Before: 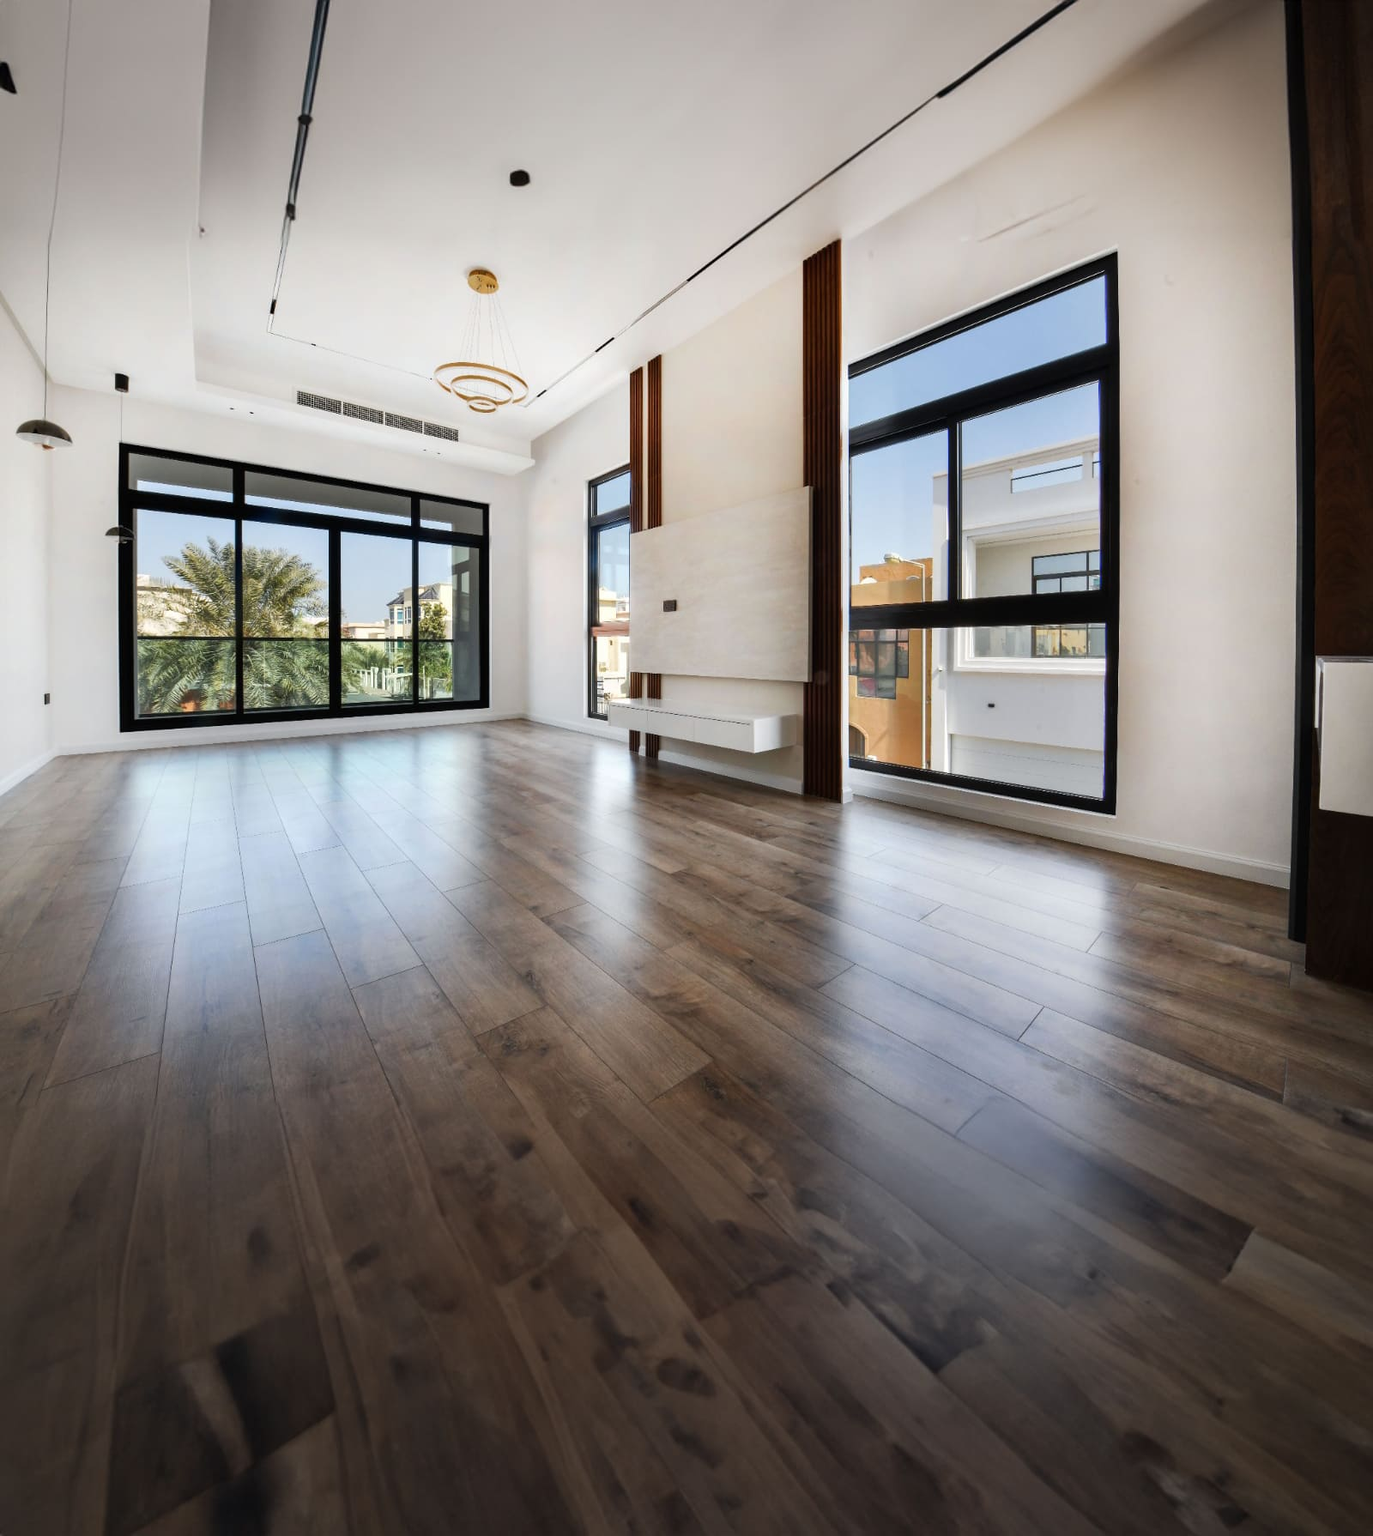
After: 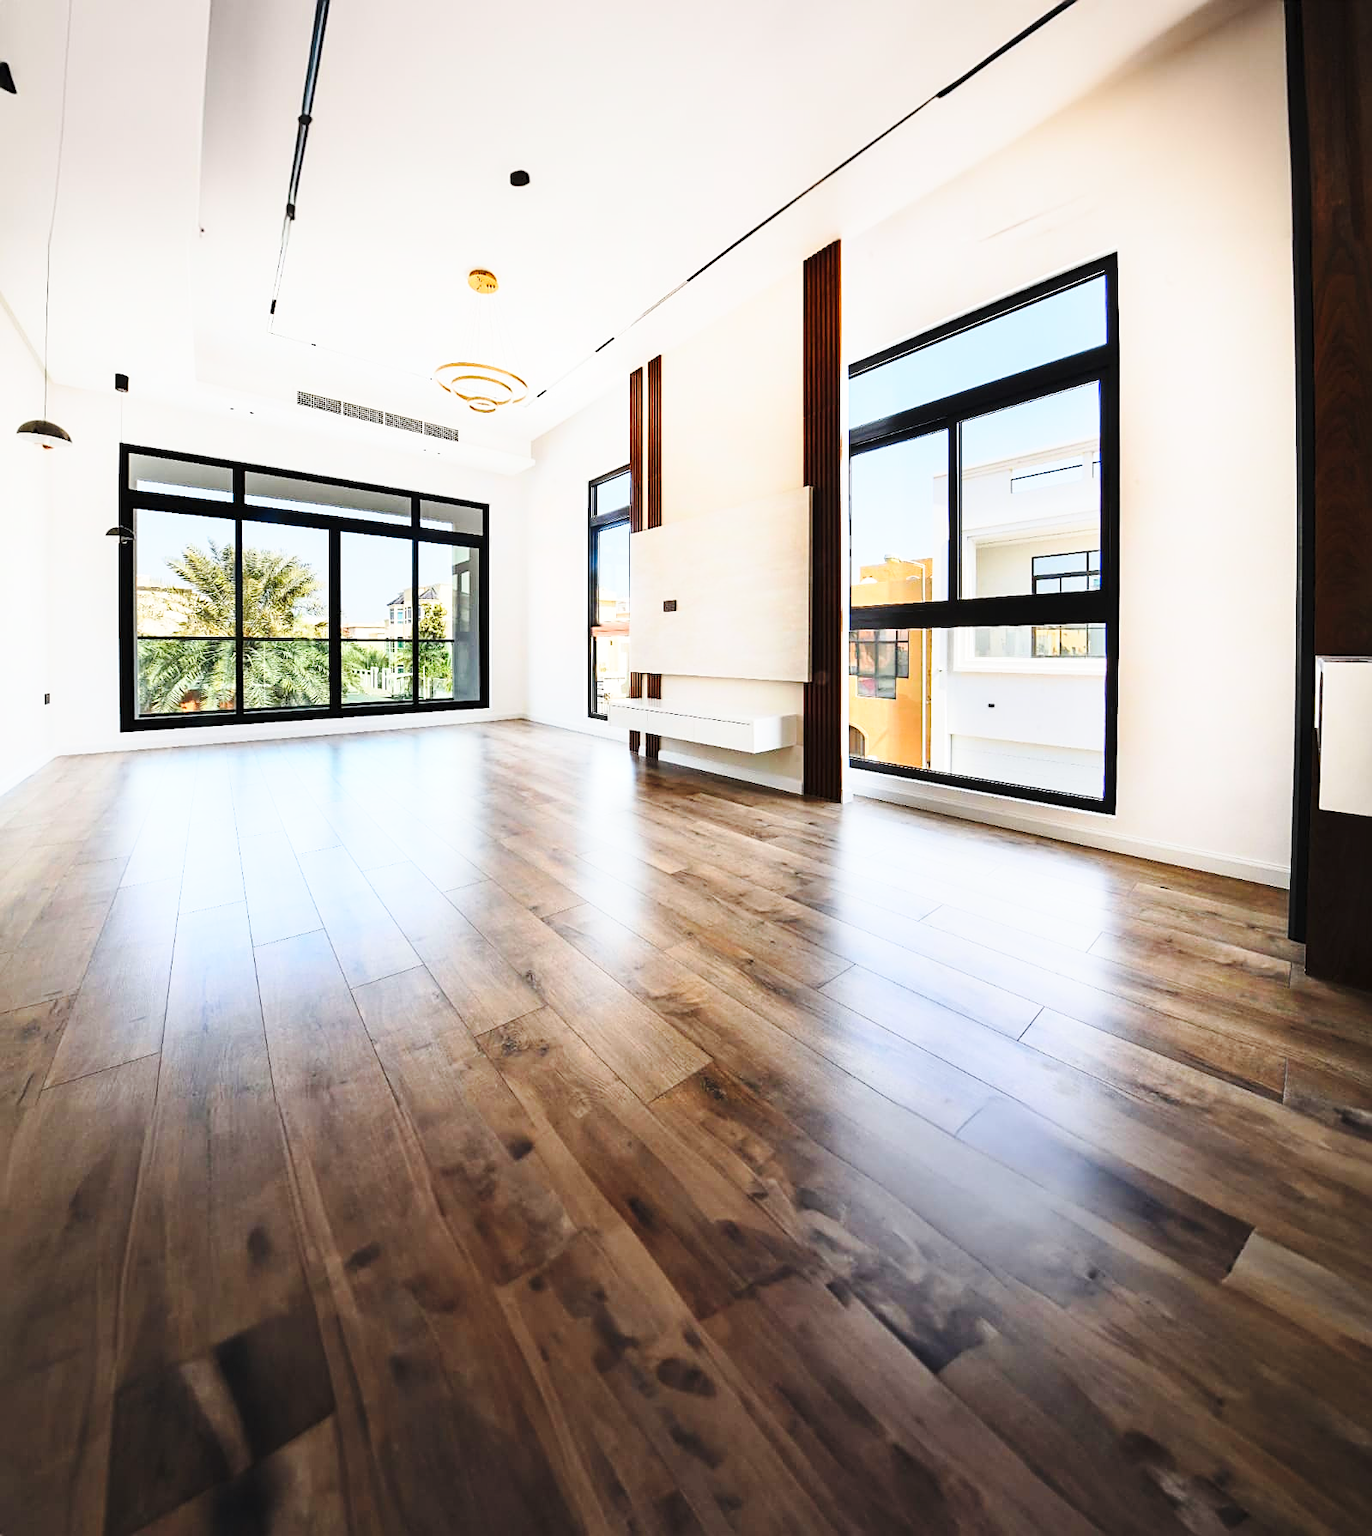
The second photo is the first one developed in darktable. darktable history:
sharpen: on, module defaults
base curve: curves: ch0 [(0, 0) (0.028, 0.03) (0.121, 0.232) (0.46, 0.748) (0.859, 0.968) (1, 1)], preserve colors none
contrast brightness saturation: contrast 0.196, brightness 0.168, saturation 0.216
